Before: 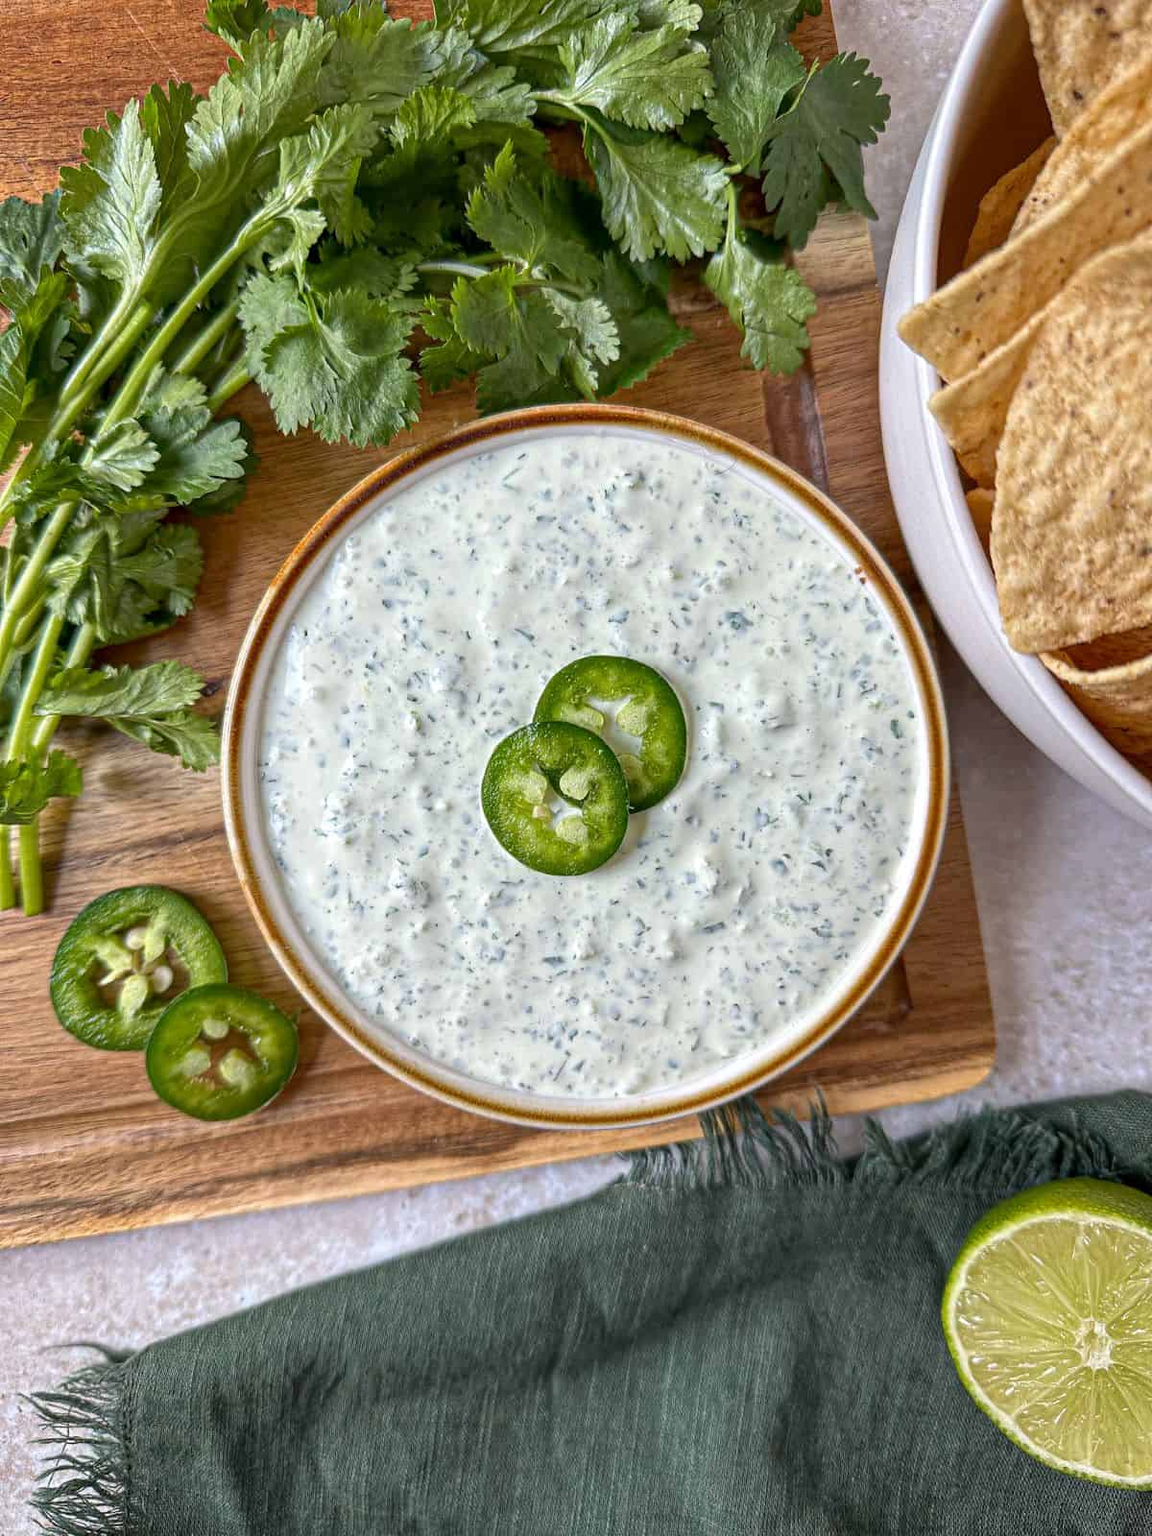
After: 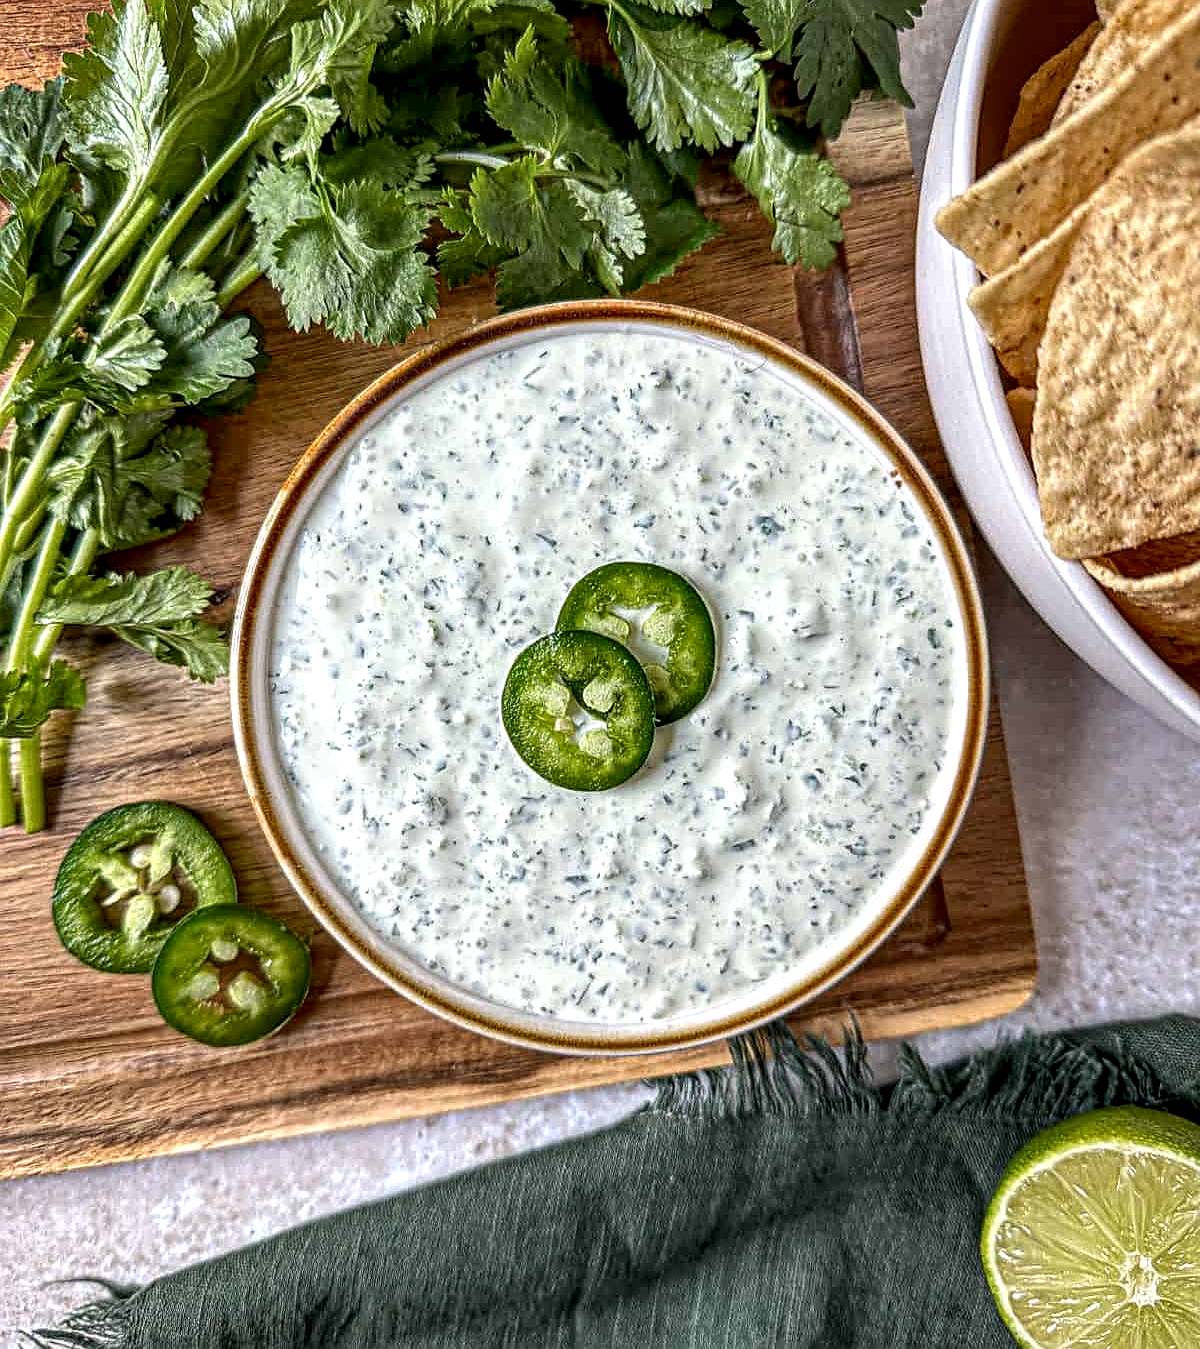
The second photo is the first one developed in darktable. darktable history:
sharpen: on, module defaults
crop: top 7.62%, bottom 8.007%
local contrast: detail 160%
